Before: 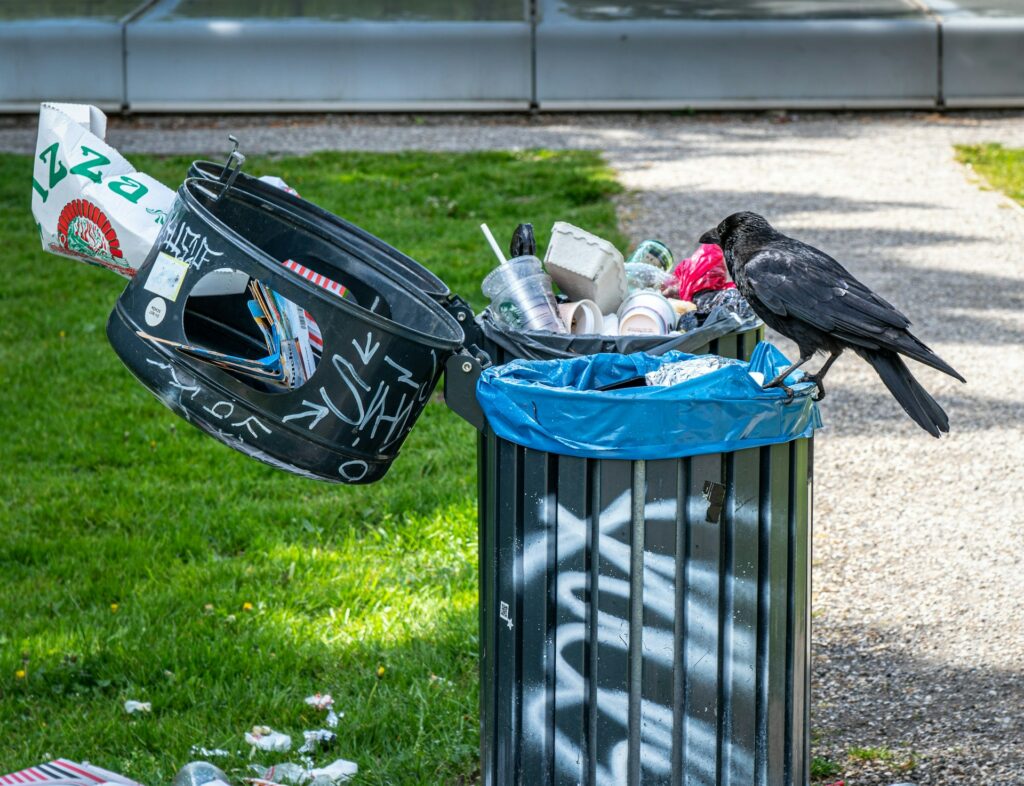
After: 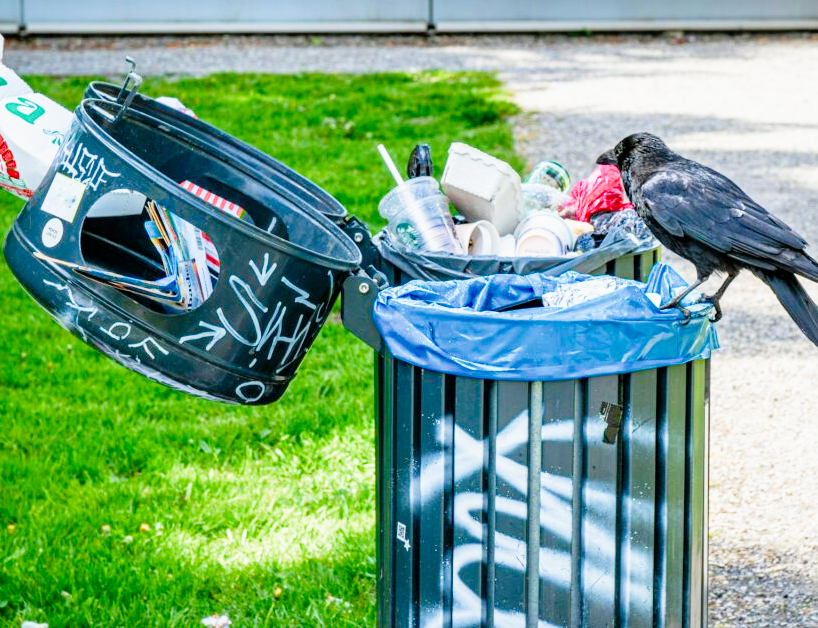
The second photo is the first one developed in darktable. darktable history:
exposure: black level correction 0, exposure 1.388 EV, compensate exposure bias true, compensate highlight preservation false
crop and rotate: left 10.071%, top 10.071%, right 10.02%, bottom 10.02%
color balance rgb: perceptual saturation grading › global saturation 20%, perceptual saturation grading › highlights -25%, perceptual saturation grading › shadows 25%
filmic rgb: black relative exposure -7.75 EV, white relative exposure 4.4 EV, threshold 3 EV, hardness 3.76, latitude 38.11%, contrast 0.966, highlights saturation mix 10%, shadows ↔ highlights balance 4.59%, color science v4 (2020), enable highlight reconstruction true
